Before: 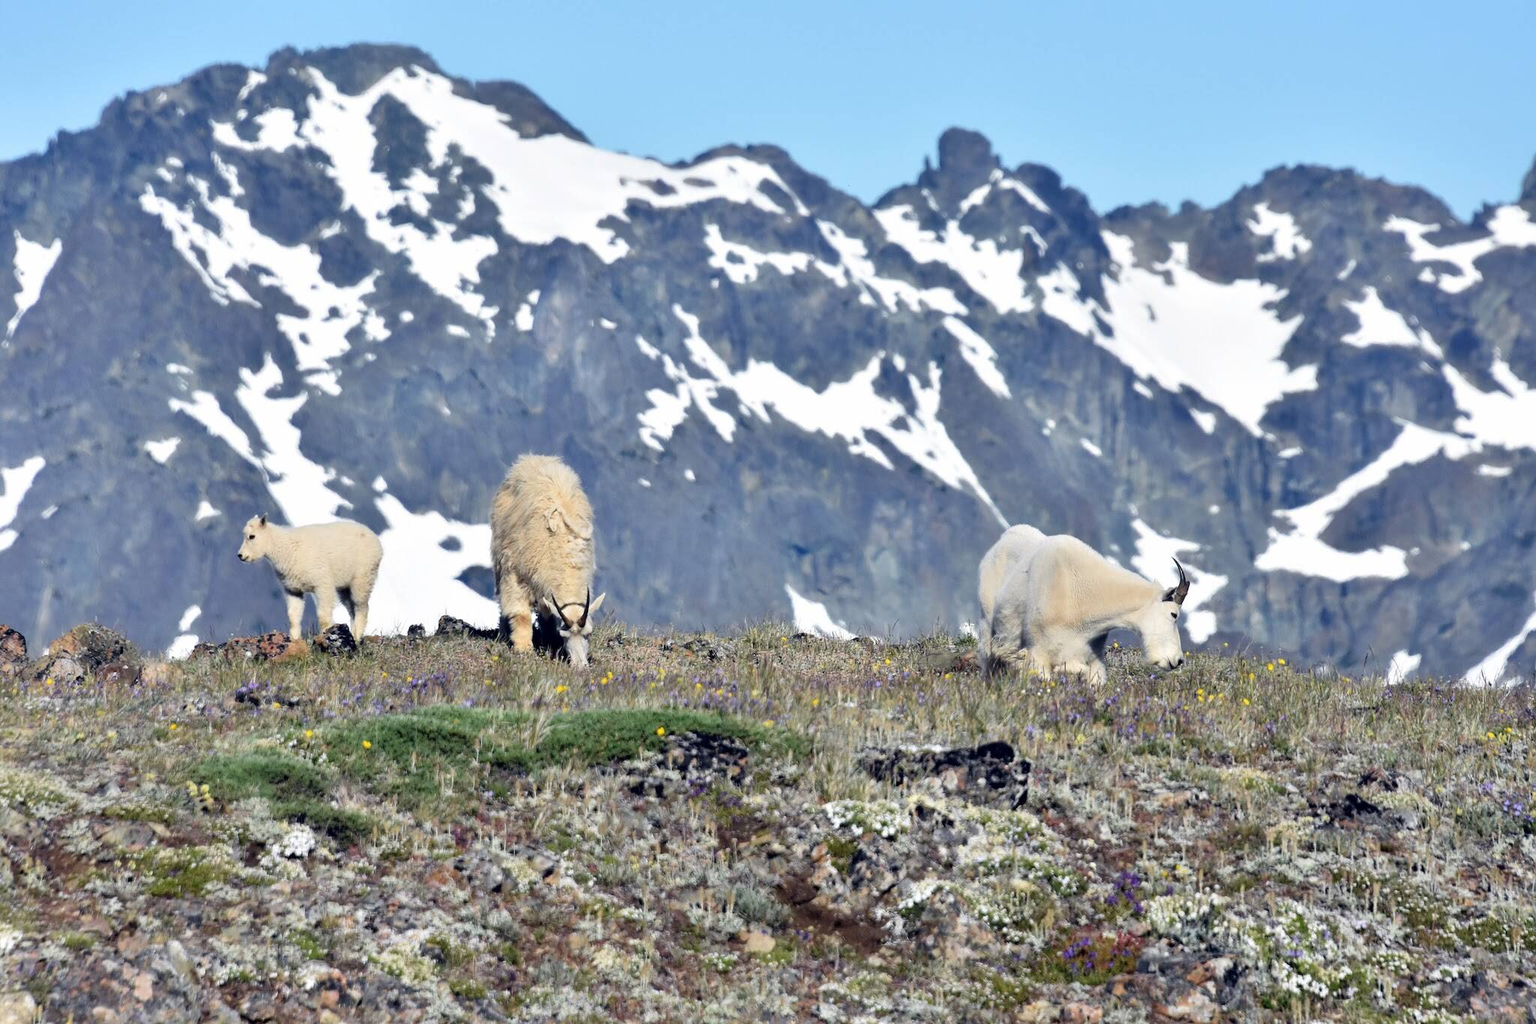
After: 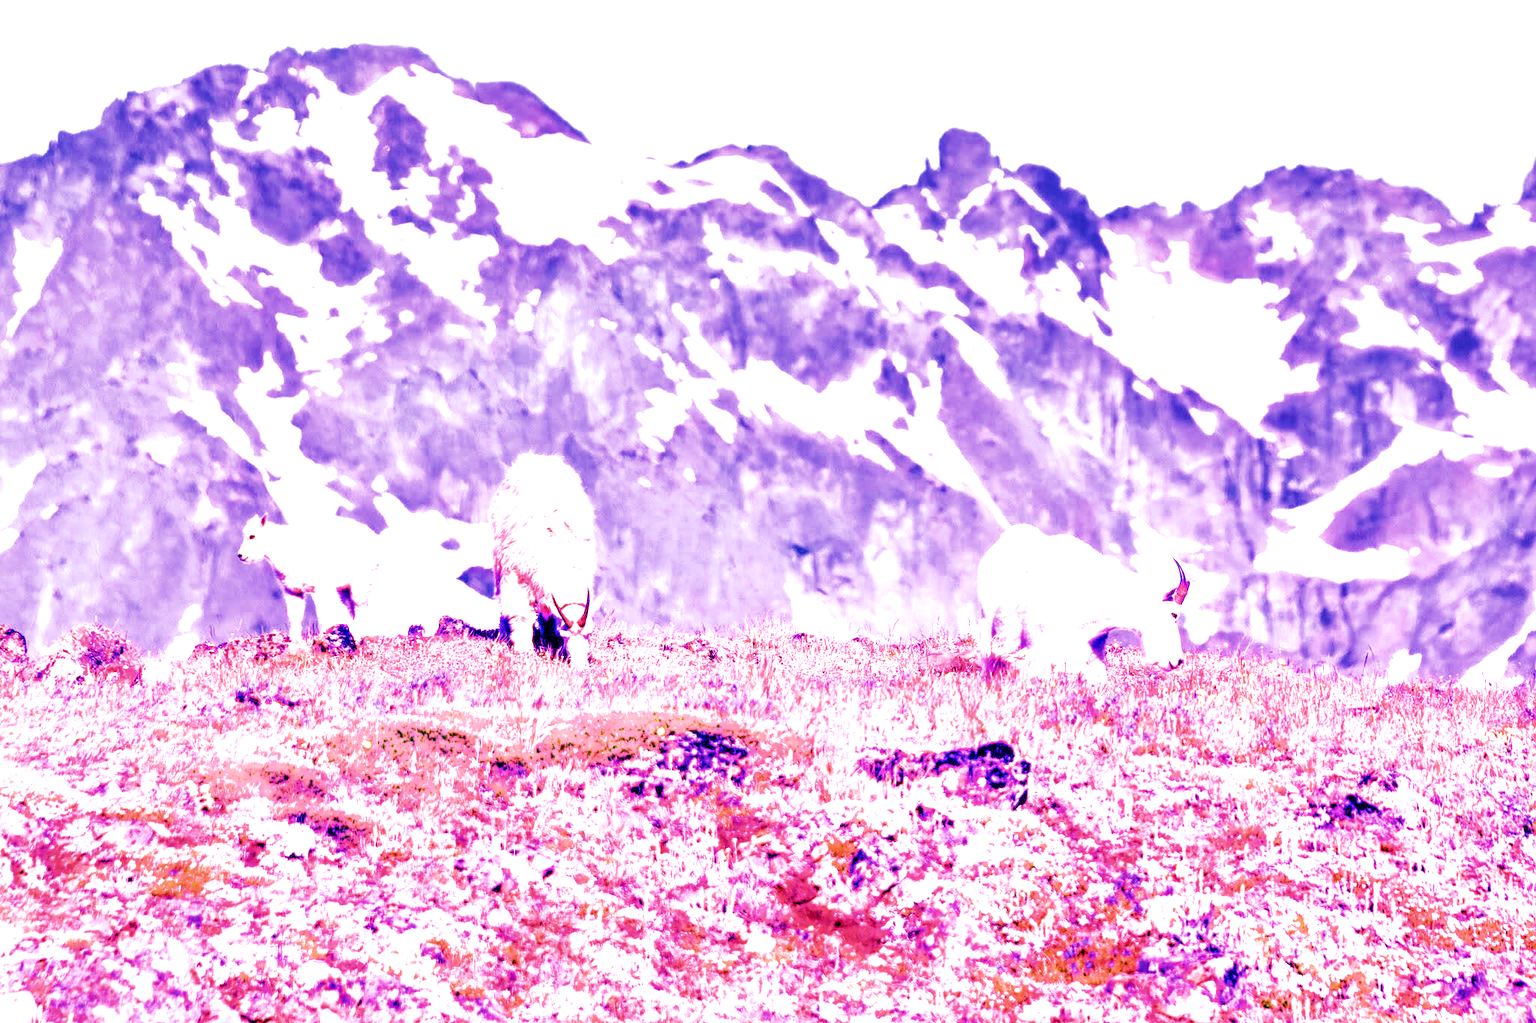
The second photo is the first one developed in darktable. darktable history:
white balance: red 2.229, blue 1.46
highlight reconstruction: iterations 1, diameter of reconstruction 64 px
haze removal: compatibility mode true, adaptive false
exposure: black level correction 0, exposure 1.388 EV, compensate exposure bias true, compensate highlight preservation false
color calibration: x 0.372, y 0.386, temperature 4283.97 K
color balance rgb: linear chroma grading › global chroma 42%, perceptual saturation grading › global saturation 42%, global vibrance 33%
filmic rgb: black relative exposure -11.35 EV, white relative exposure 3.22 EV, hardness 6.76, color science v6 (2022)
local contrast: detail 150%
velvia: strength 27%
